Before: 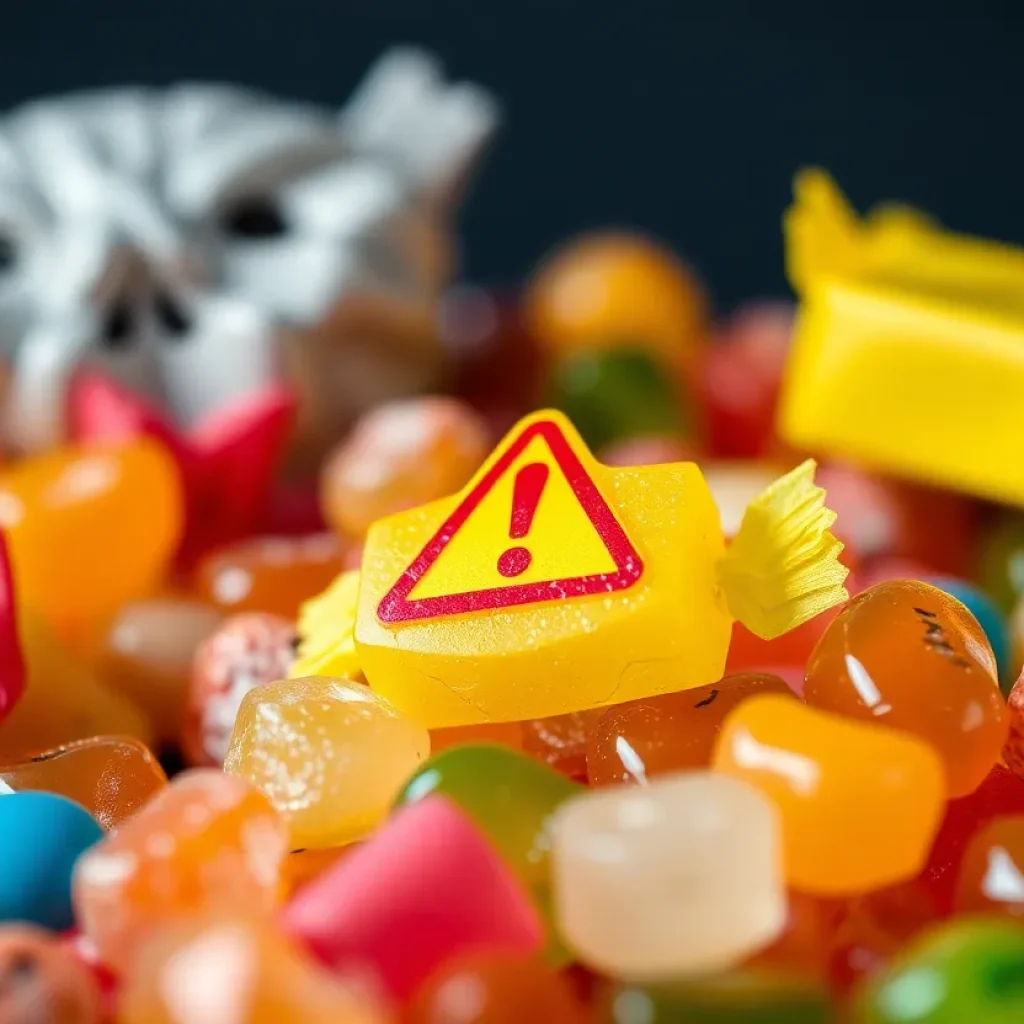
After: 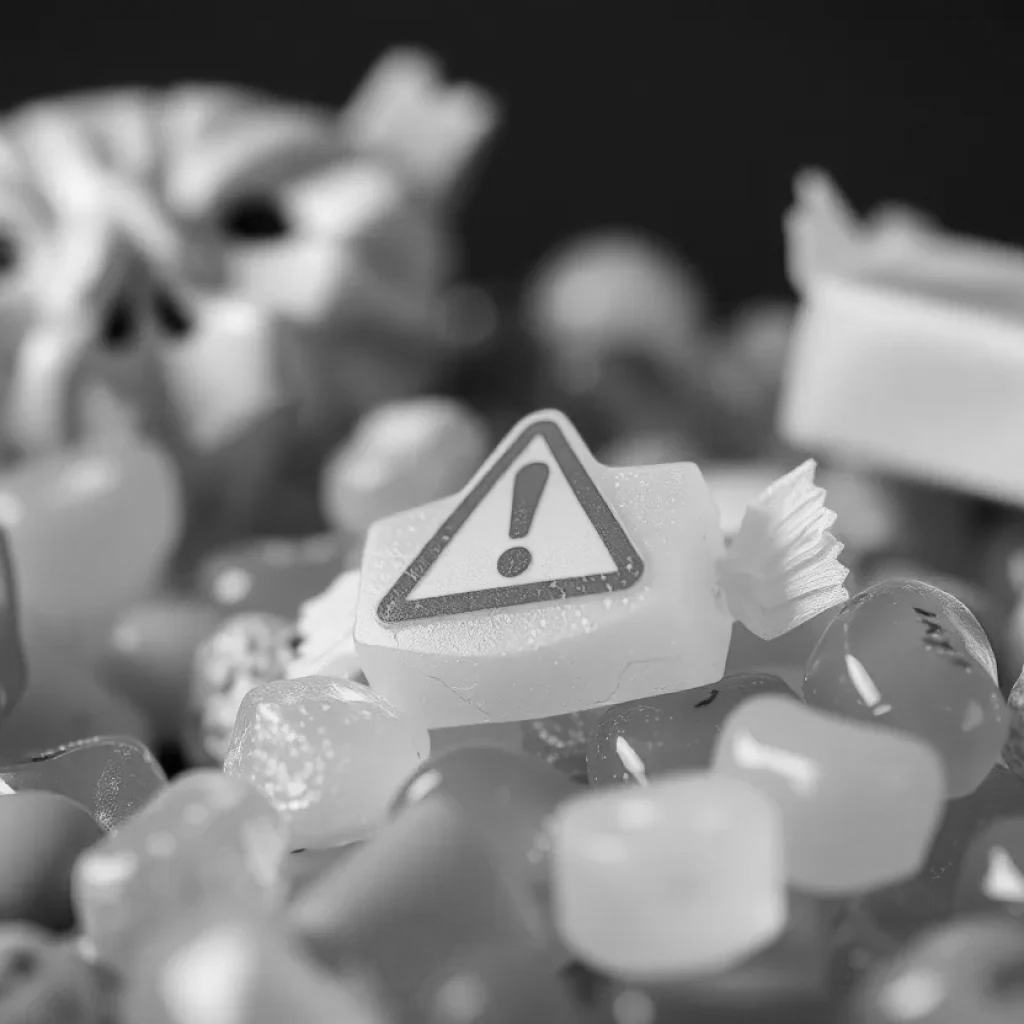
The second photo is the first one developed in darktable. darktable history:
monochrome: a -6.99, b 35.61, size 1.4
color correction: highlights a* 21.88, highlights b* 22.25
